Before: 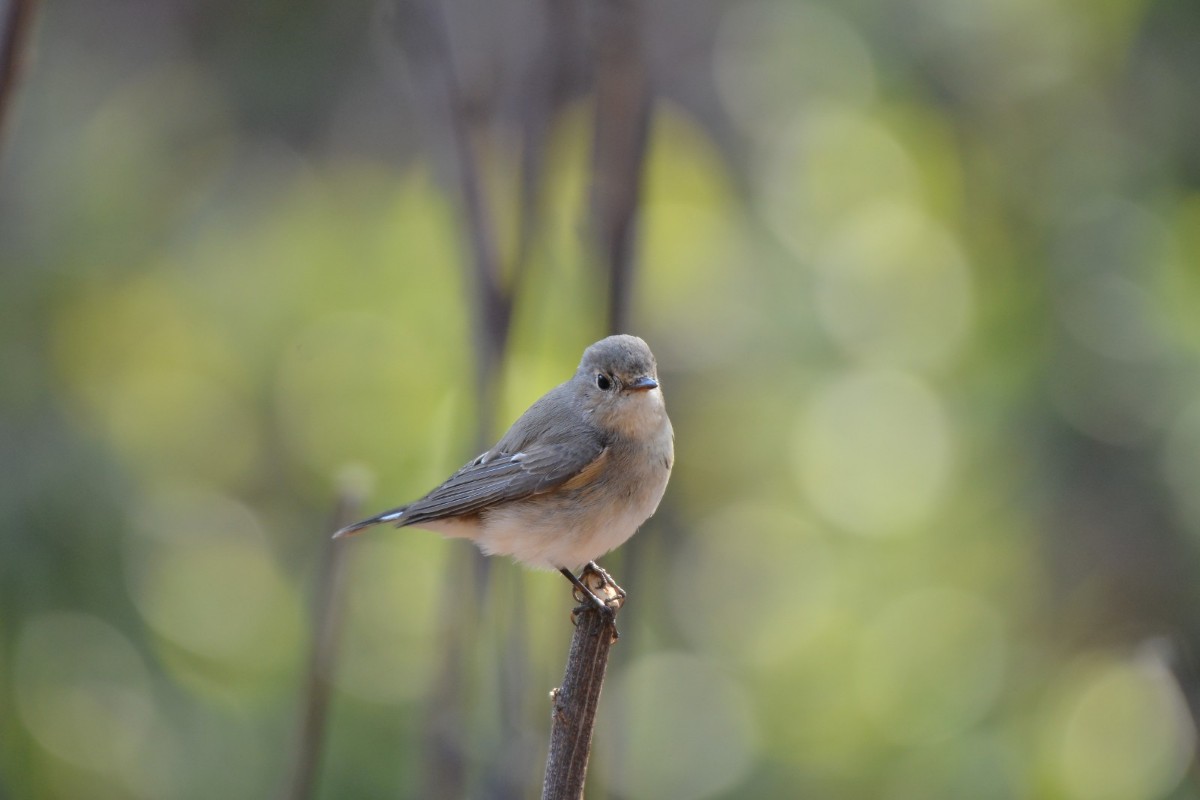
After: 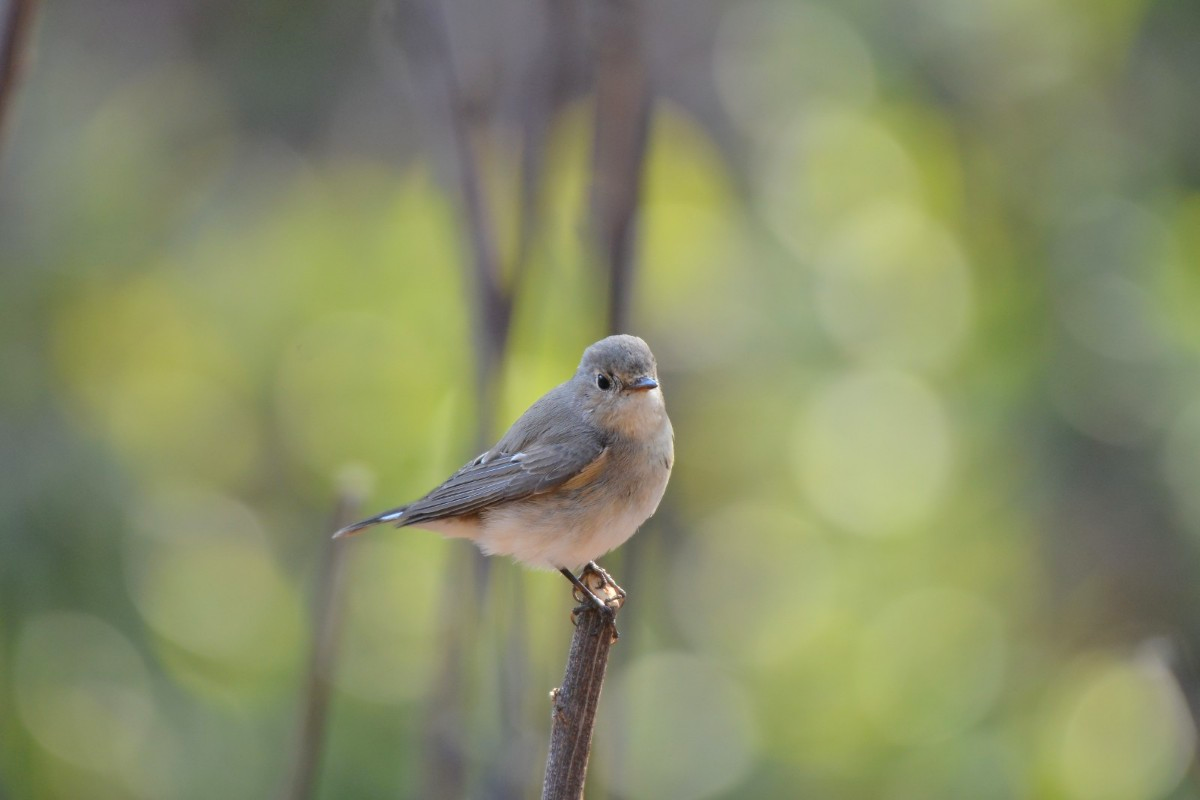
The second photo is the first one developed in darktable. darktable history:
white balance: emerald 1
shadows and highlights: shadows 32, highlights -32, soften with gaussian
contrast brightness saturation: contrast 0.03, brightness 0.06, saturation 0.13
